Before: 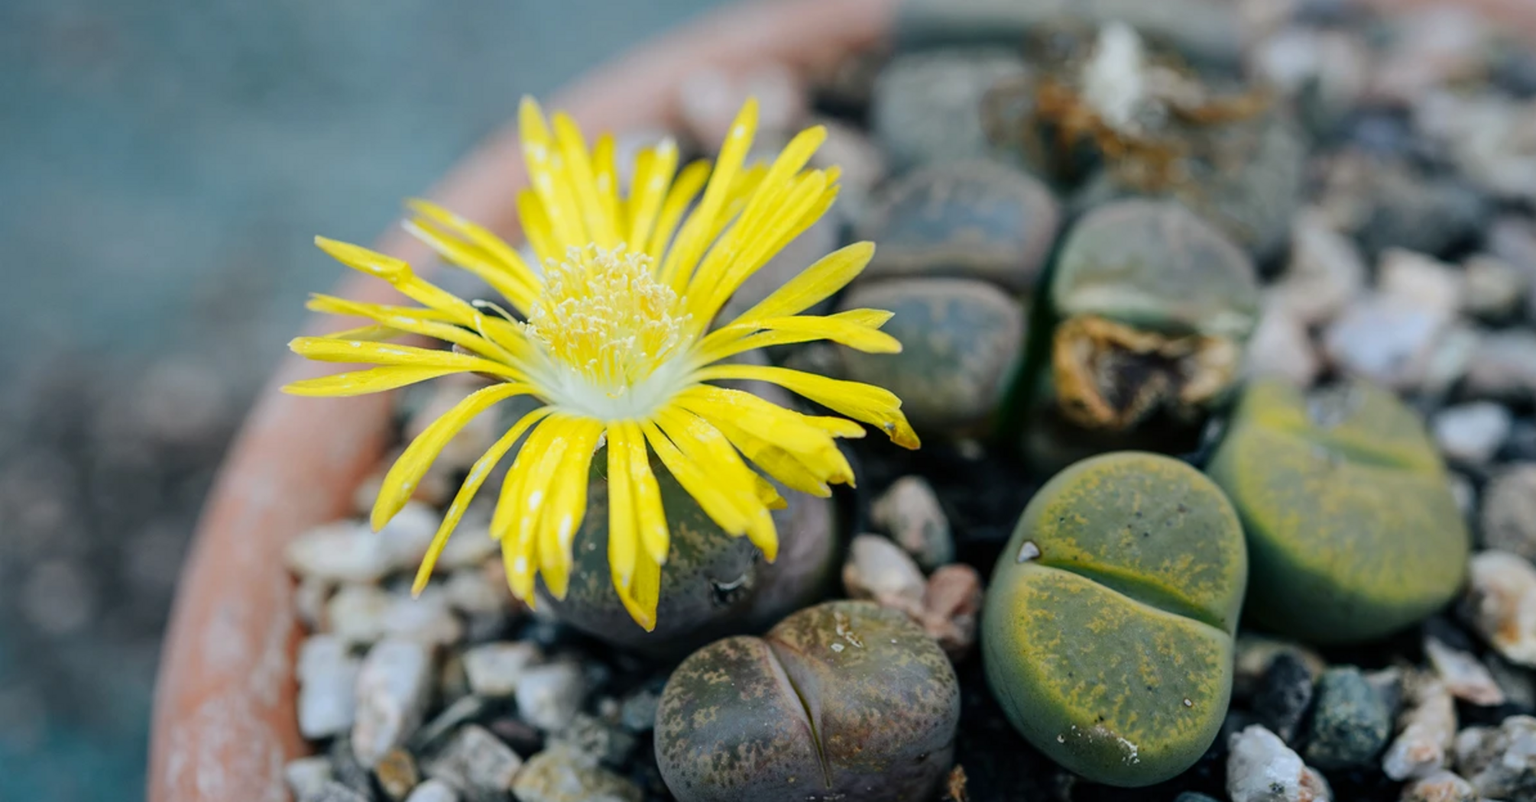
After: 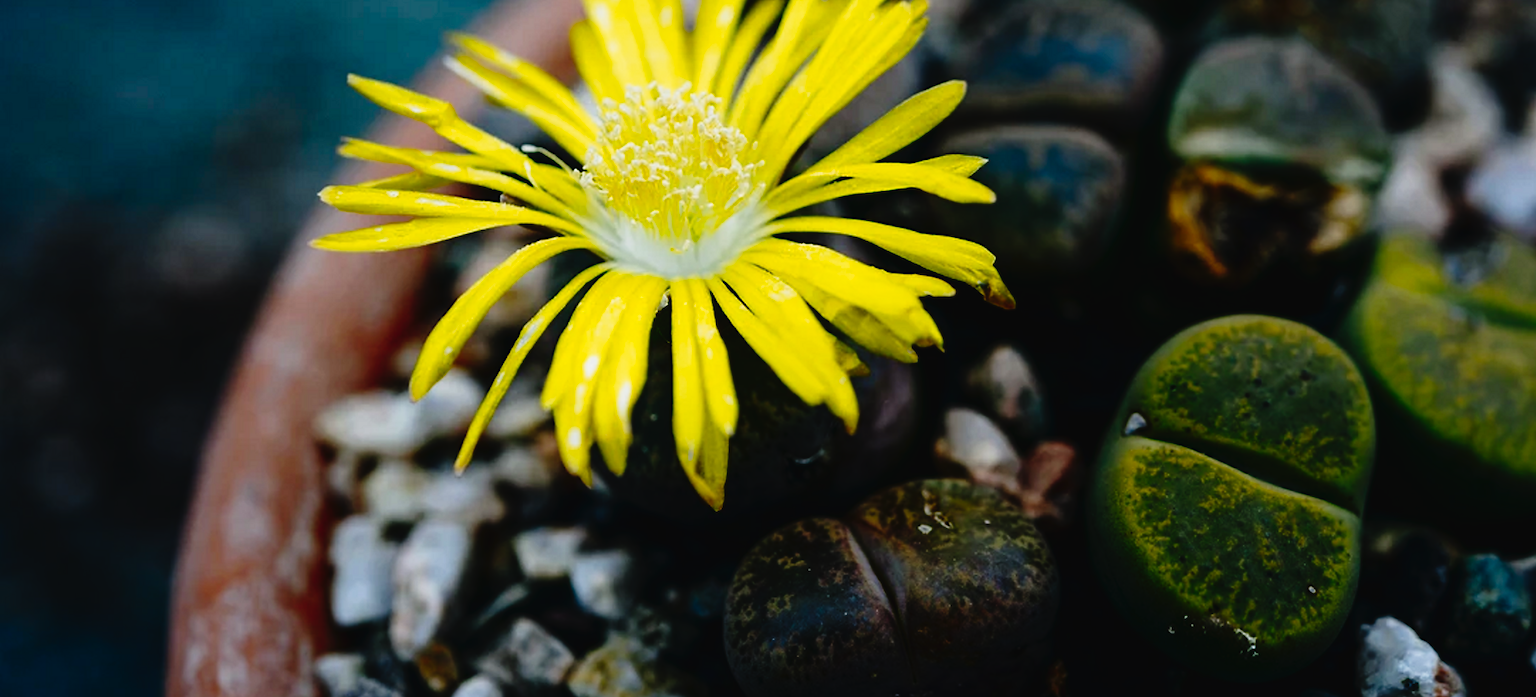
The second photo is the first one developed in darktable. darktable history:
crop: top 21.068%, right 9.414%, bottom 0.232%
contrast brightness saturation: brightness -0.533
sharpen: radius 1.02, threshold 1.089
tone curve: curves: ch0 [(0, 0.022) (0.177, 0.086) (0.392, 0.438) (0.704, 0.844) (0.858, 0.938) (1, 0.981)]; ch1 [(0, 0) (0.402, 0.36) (0.476, 0.456) (0.498, 0.497) (0.518, 0.521) (0.58, 0.598) (0.619, 0.65) (0.692, 0.737) (1, 1)]; ch2 [(0, 0) (0.415, 0.438) (0.483, 0.499) (0.503, 0.503) (0.526, 0.532) (0.563, 0.604) (0.626, 0.697) (0.699, 0.753) (0.997, 0.858)], preserve colors none
color calibration: gray › normalize channels true, illuminant same as pipeline (D50), adaptation XYZ, x 0.345, y 0.358, temperature 5004.87 K, gamut compression 0.014
